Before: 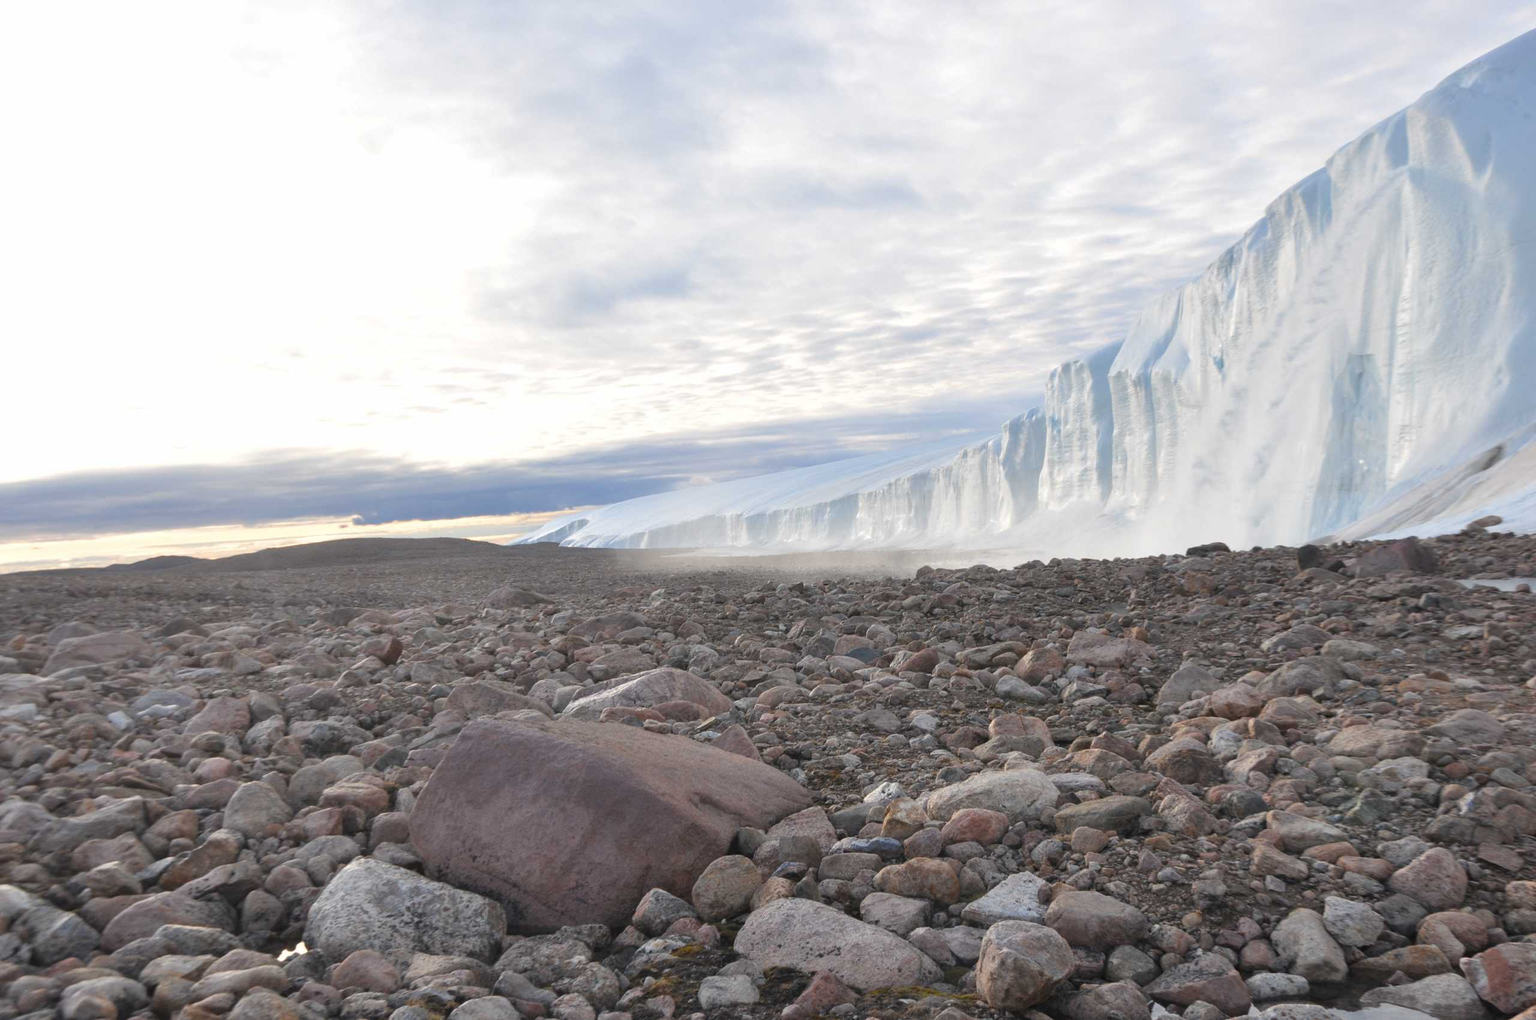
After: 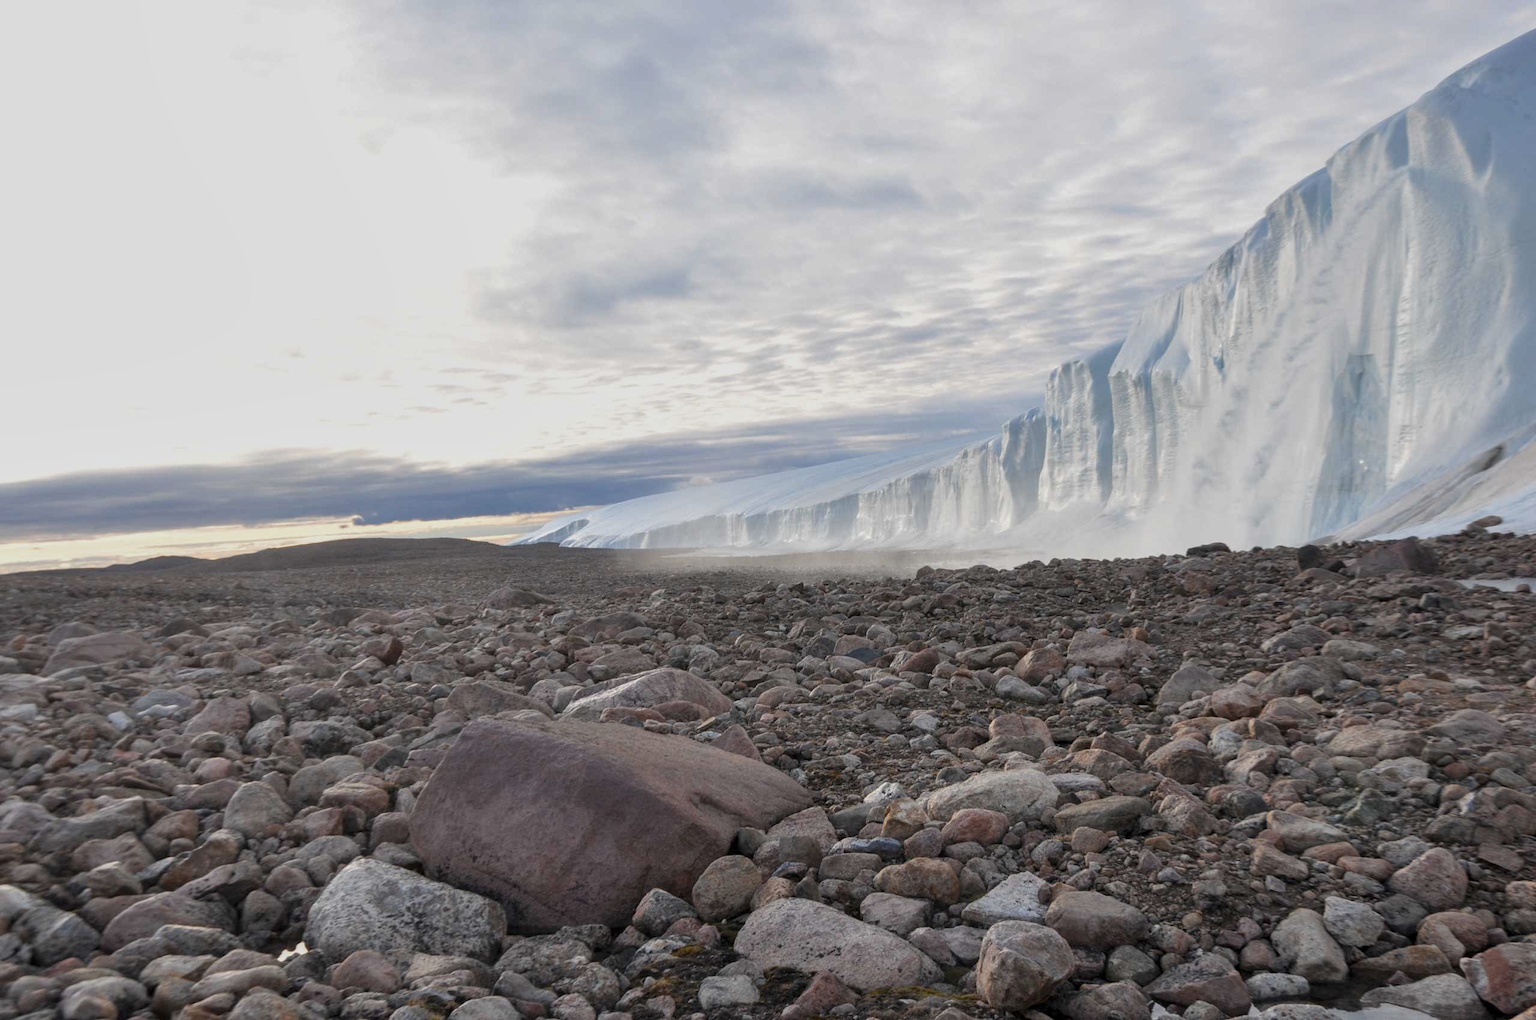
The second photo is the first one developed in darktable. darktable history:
local contrast: detail 130%
exposure: exposure -0.492 EV, compensate highlight preservation false
